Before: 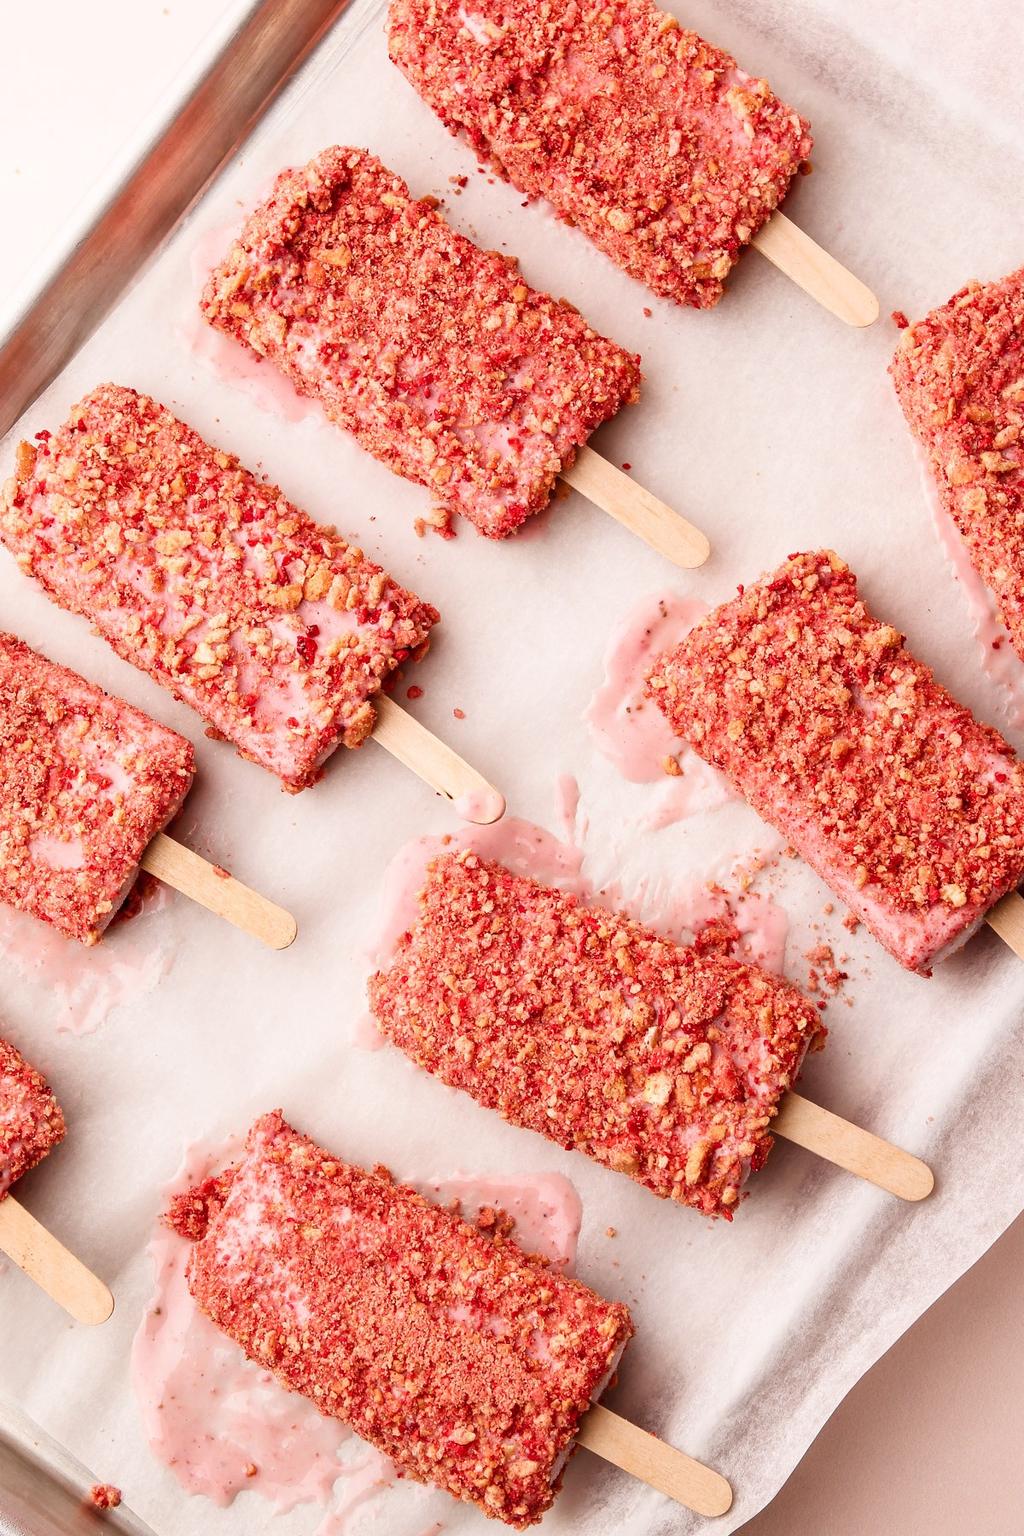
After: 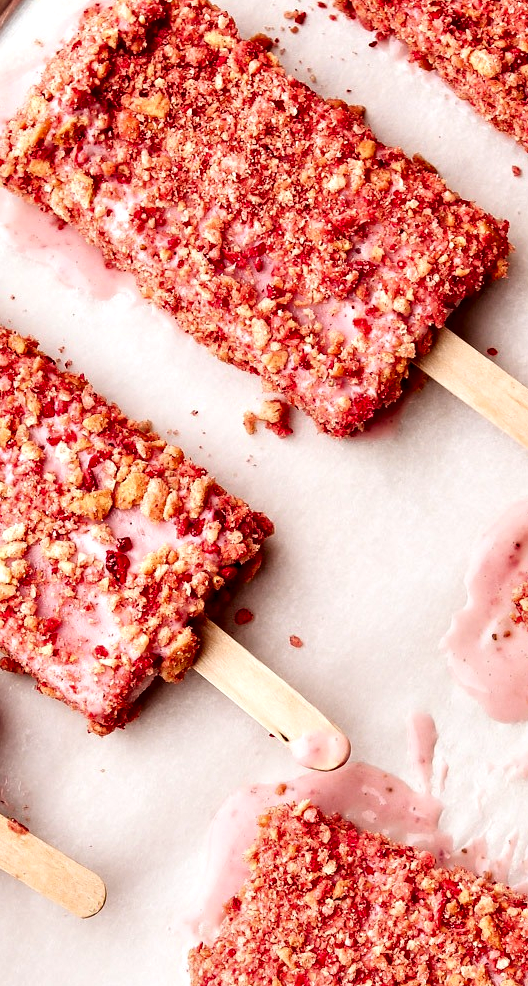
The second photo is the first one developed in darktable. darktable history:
crop: left 20.248%, top 10.86%, right 35.675%, bottom 34.321%
contrast equalizer: octaves 7, y [[0.6 ×6], [0.55 ×6], [0 ×6], [0 ×6], [0 ×6]]
